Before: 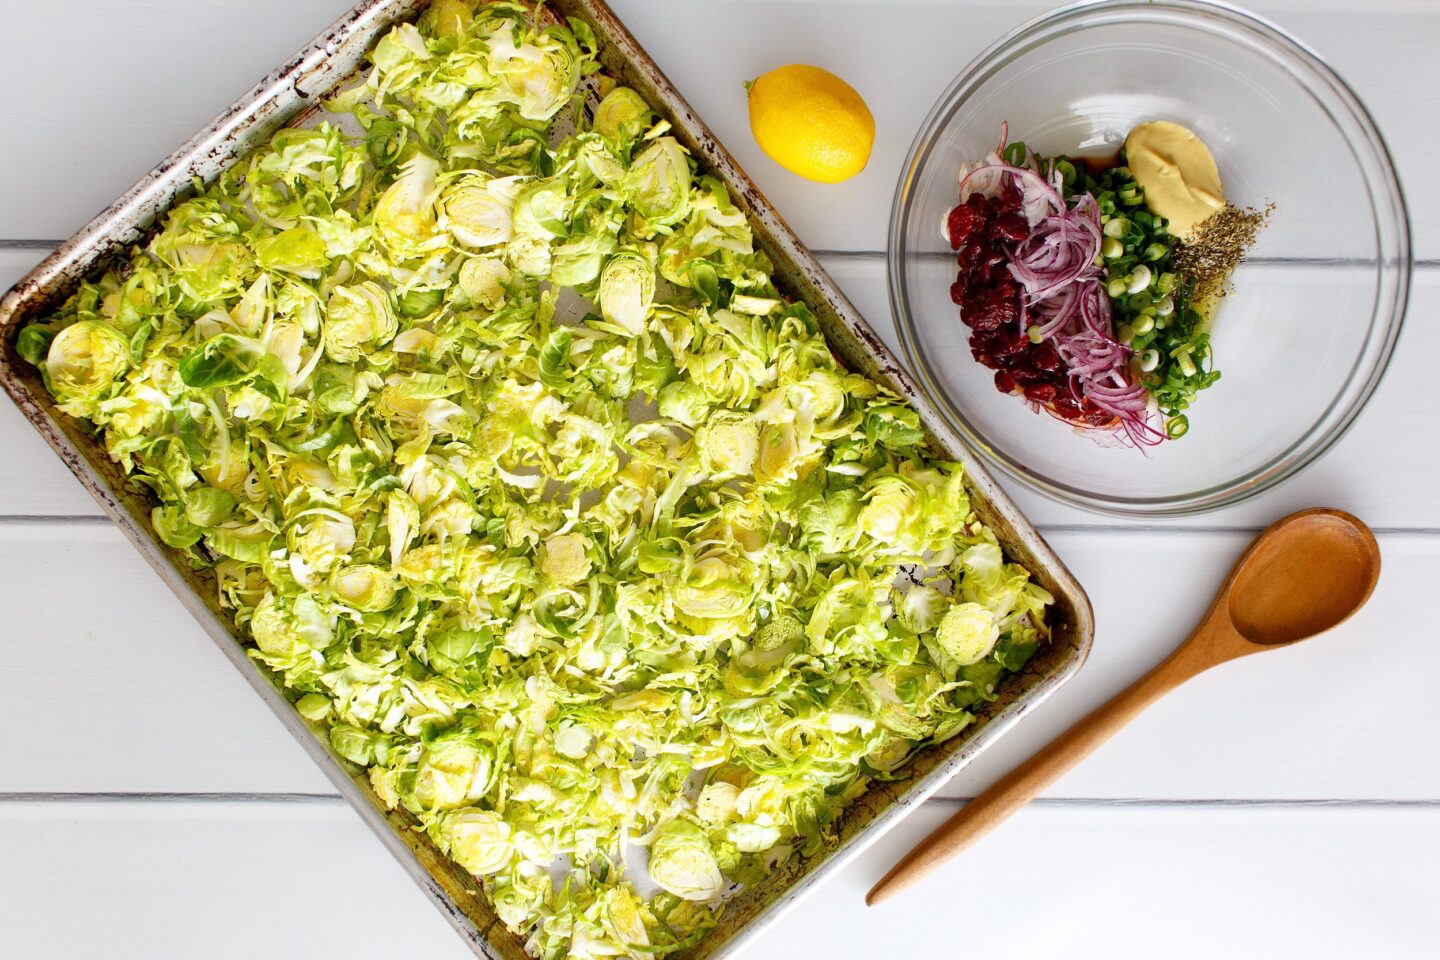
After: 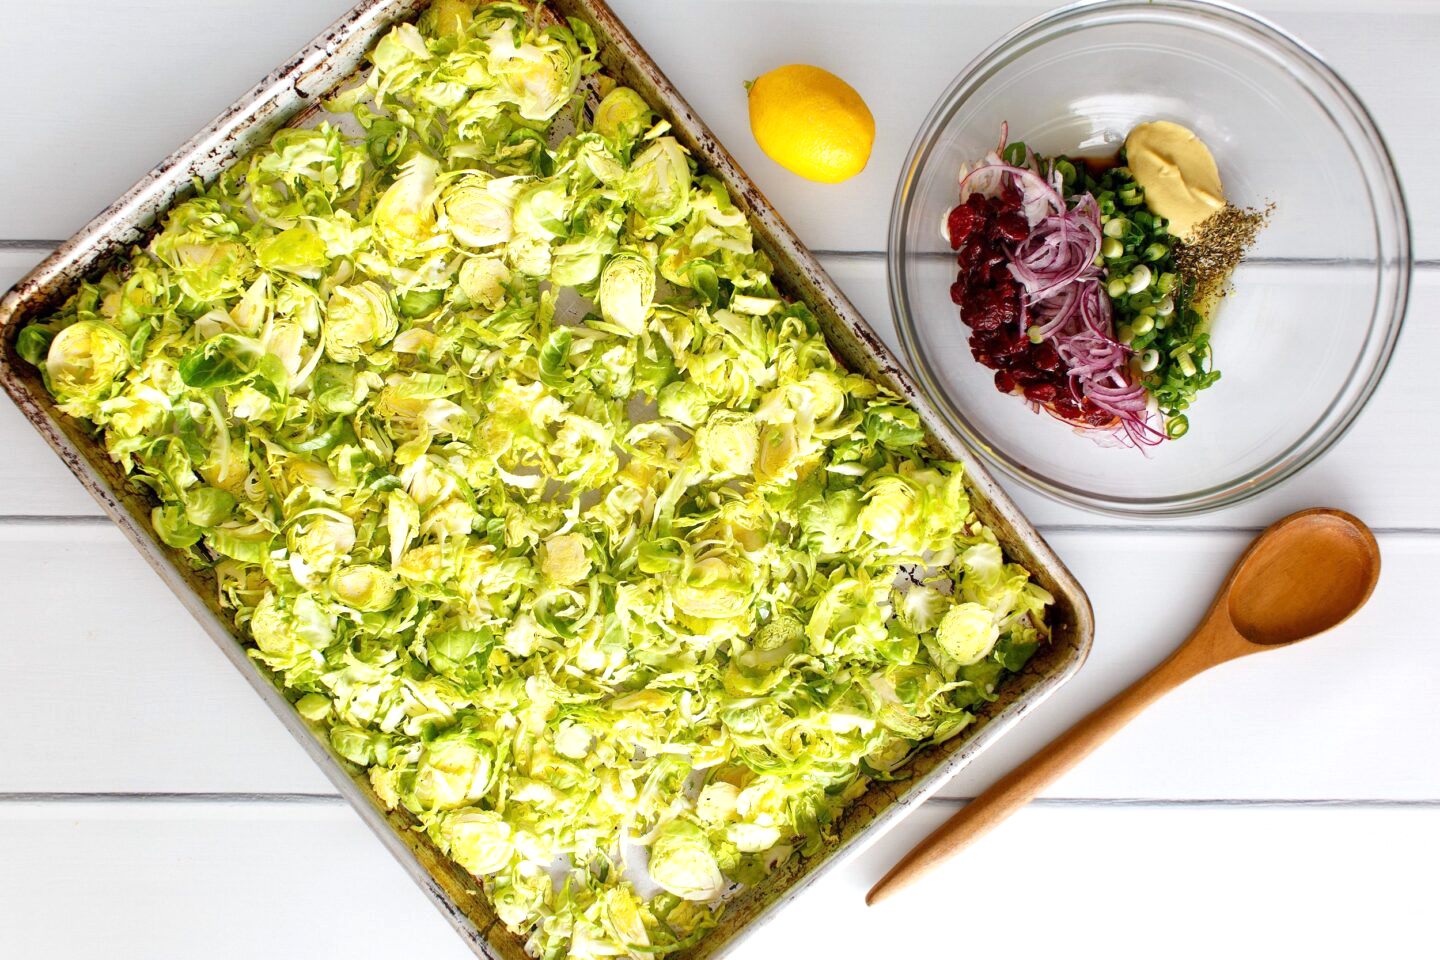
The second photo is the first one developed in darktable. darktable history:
exposure: exposure 0.211 EV, compensate highlight preservation false
